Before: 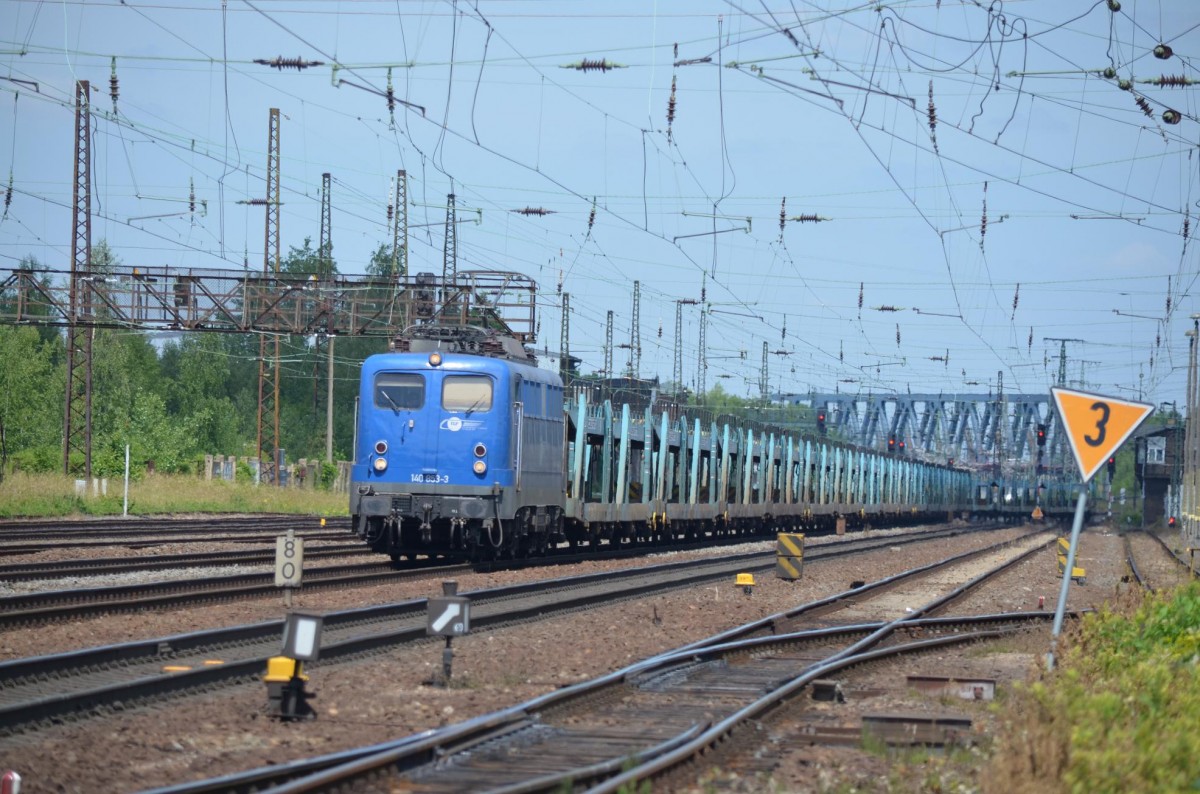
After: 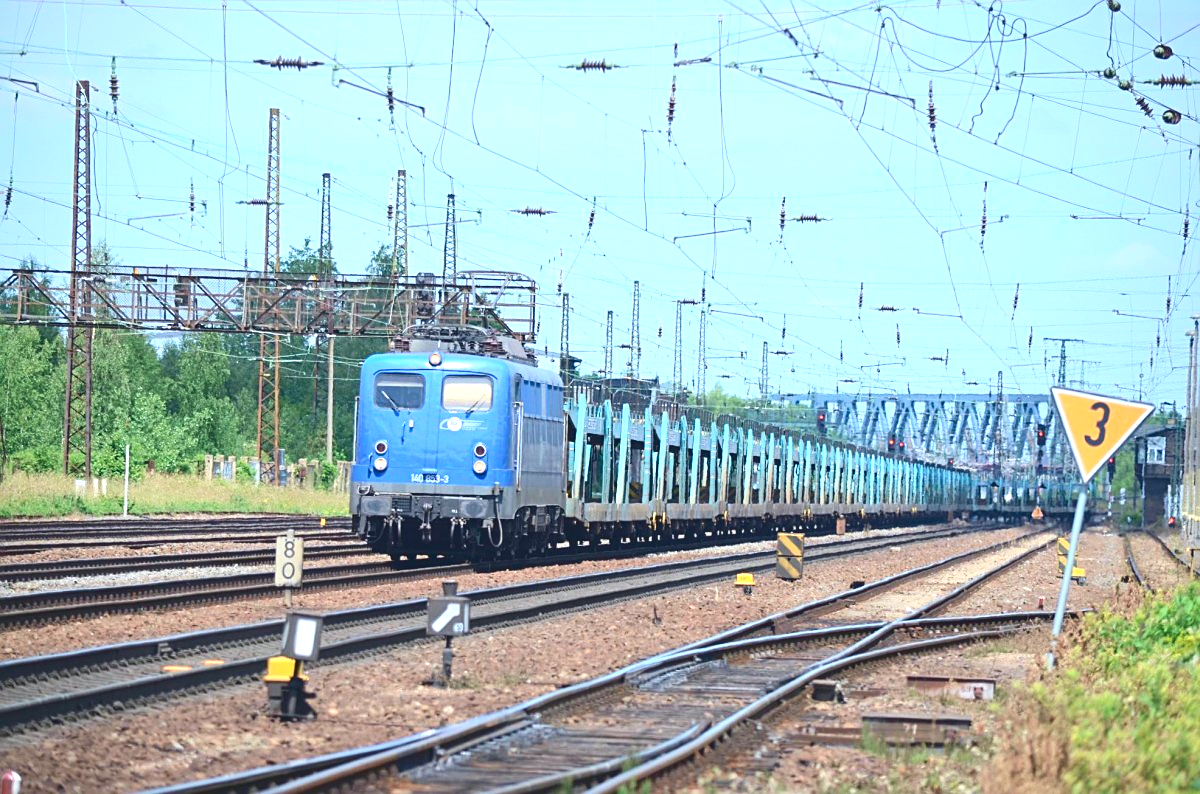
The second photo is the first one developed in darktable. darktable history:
tone curve: curves: ch0 [(0, 0.084) (0.155, 0.169) (0.46, 0.466) (0.751, 0.788) (1, 0.961)]; ch1 [(0, 0) (0.43, 0.408) (0.476, 0.469) (0.505, 0.503) (0.553, 0.563) (0.592, 0.581) (0.631, 0.625) (1, 1)]; ch2 [(0, 0) (0.505, 0.495) (0.55, 0.557) (0.583, 0.573) (1, 1)], color space Lab, independent channels, preserve colors none
exposure: exposure 1 EV, compensate highlight preservation false
sharpen: on, module defaults
